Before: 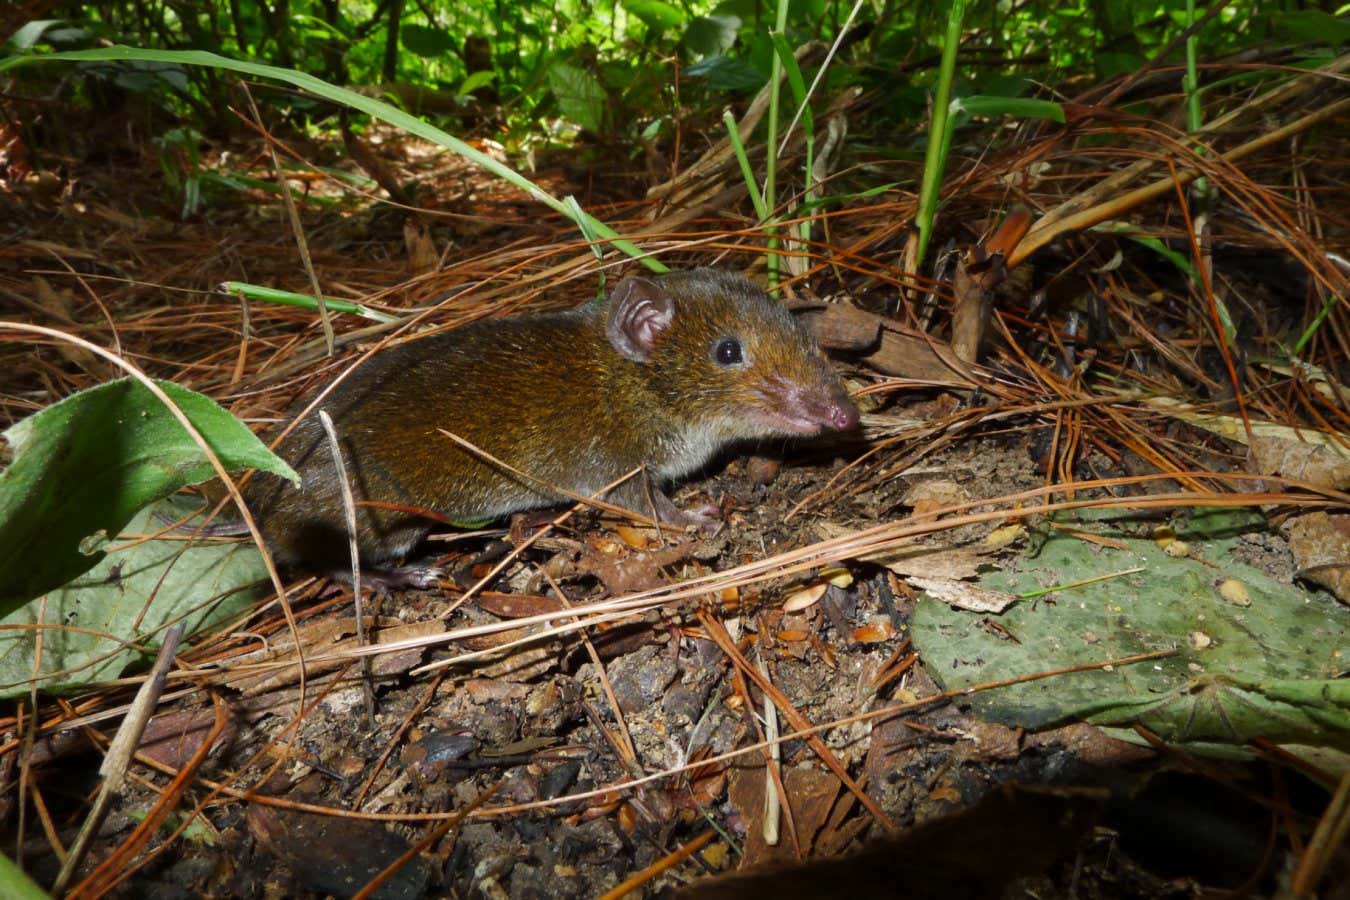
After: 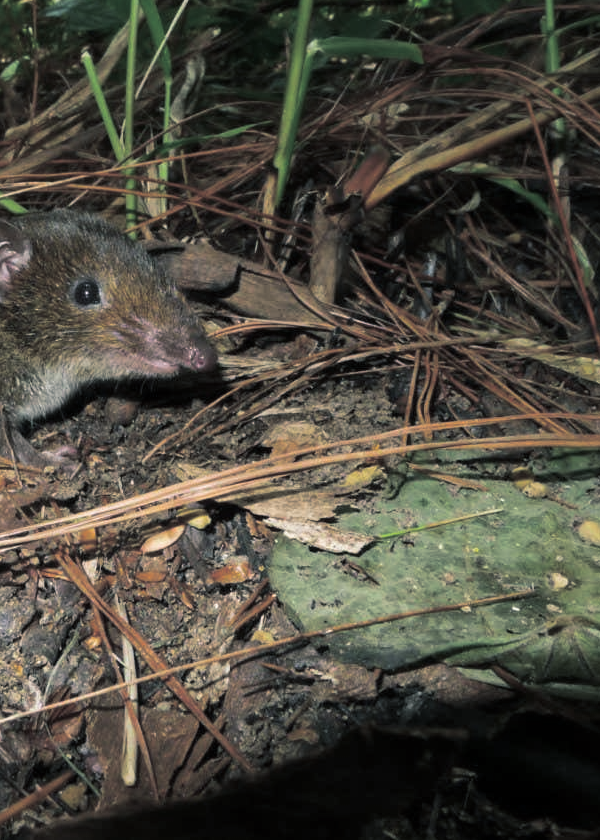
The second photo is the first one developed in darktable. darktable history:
crop: left 47.628%, top 6.643%, right 7.874%
split-toning: shadows › hue 201.6°, shadows › saturation 0.16, highlights › hue 50.4°, highlights › saturation 0.2, balance -49.9
